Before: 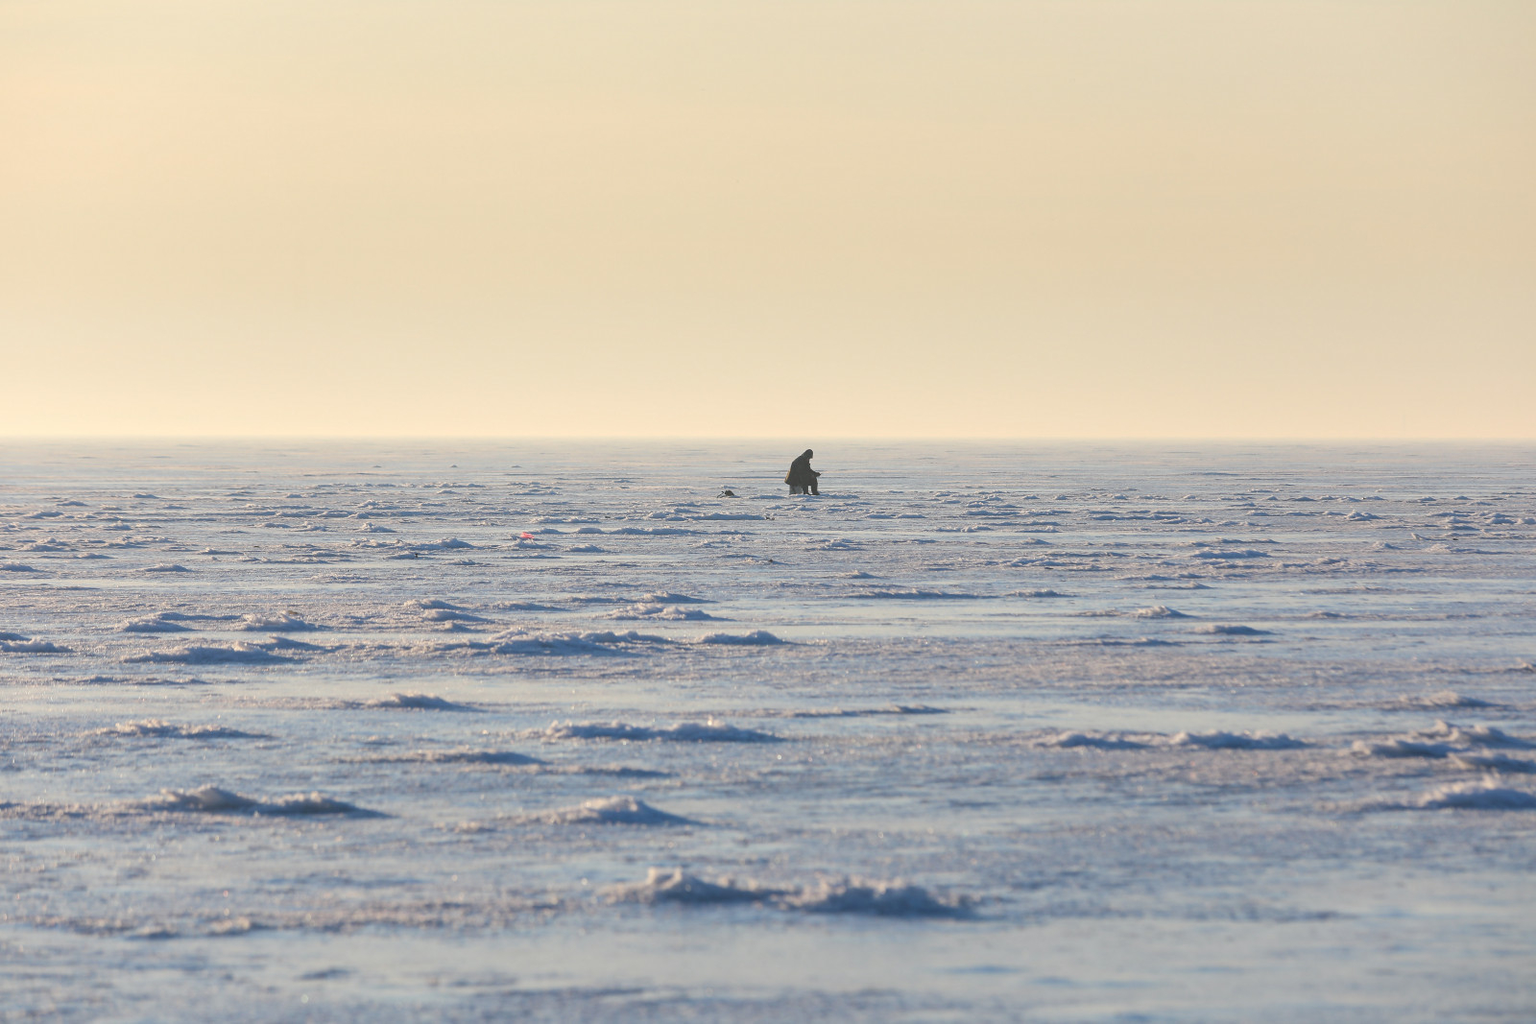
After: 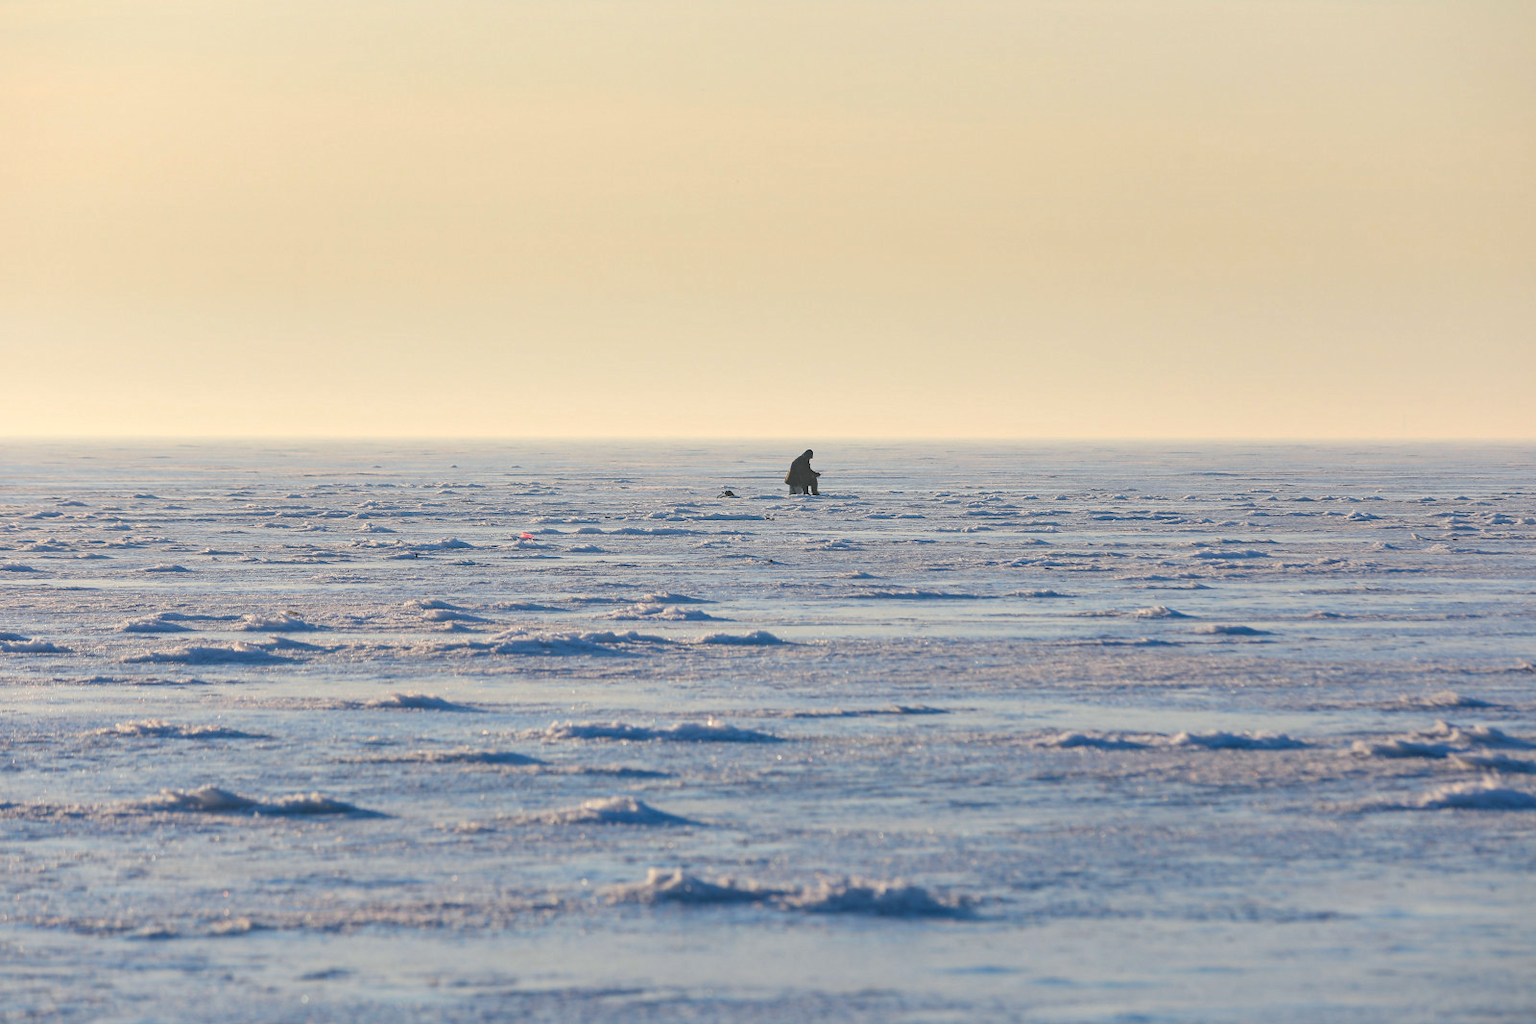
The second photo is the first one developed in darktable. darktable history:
color balance: output saturation 110%
haze removal: on, module defaults
